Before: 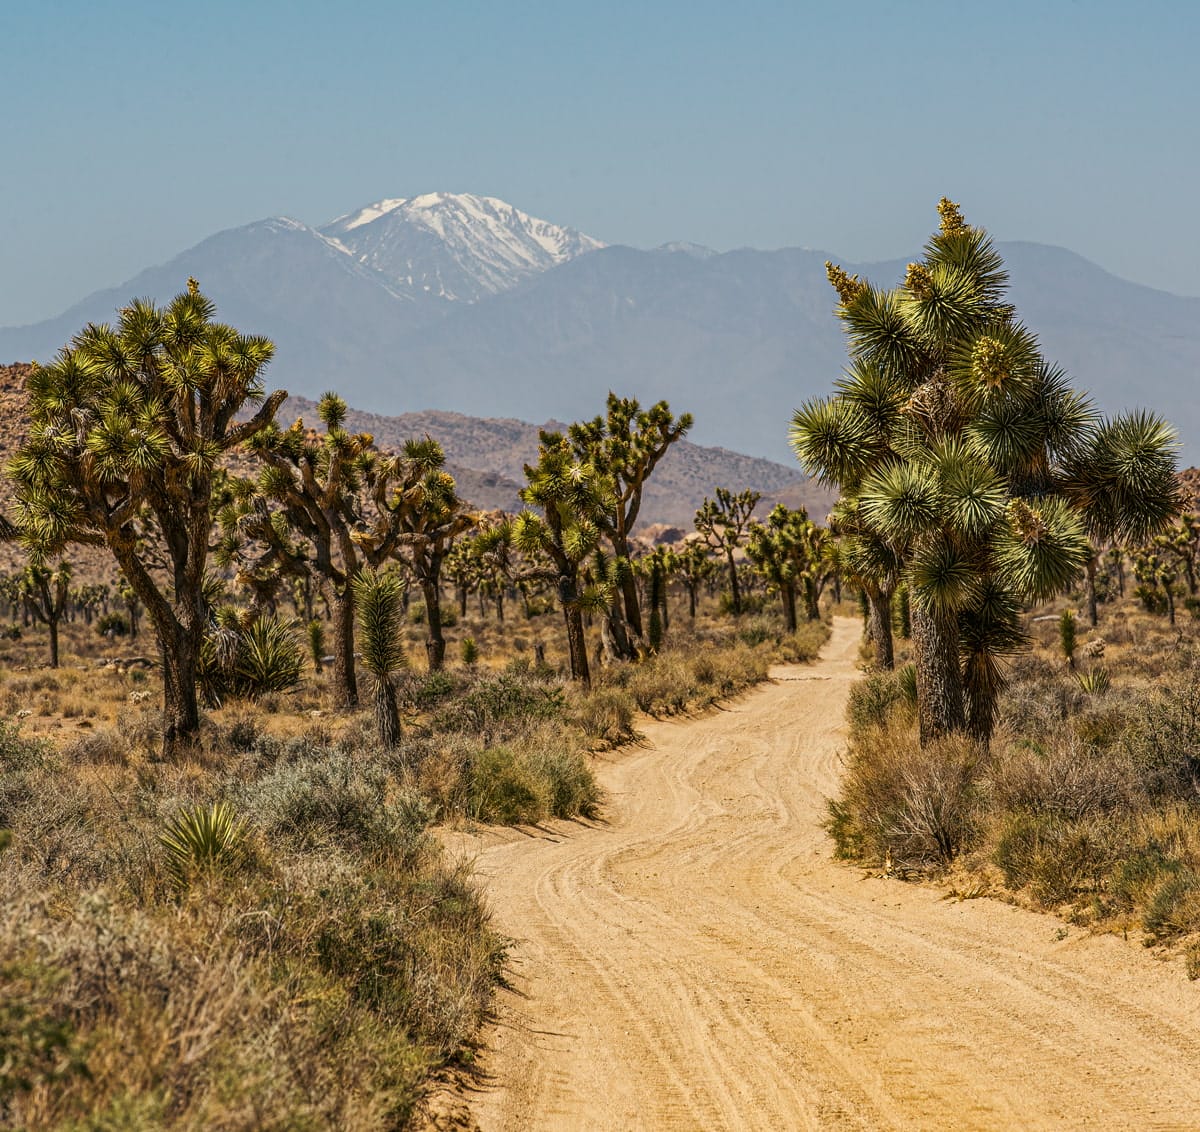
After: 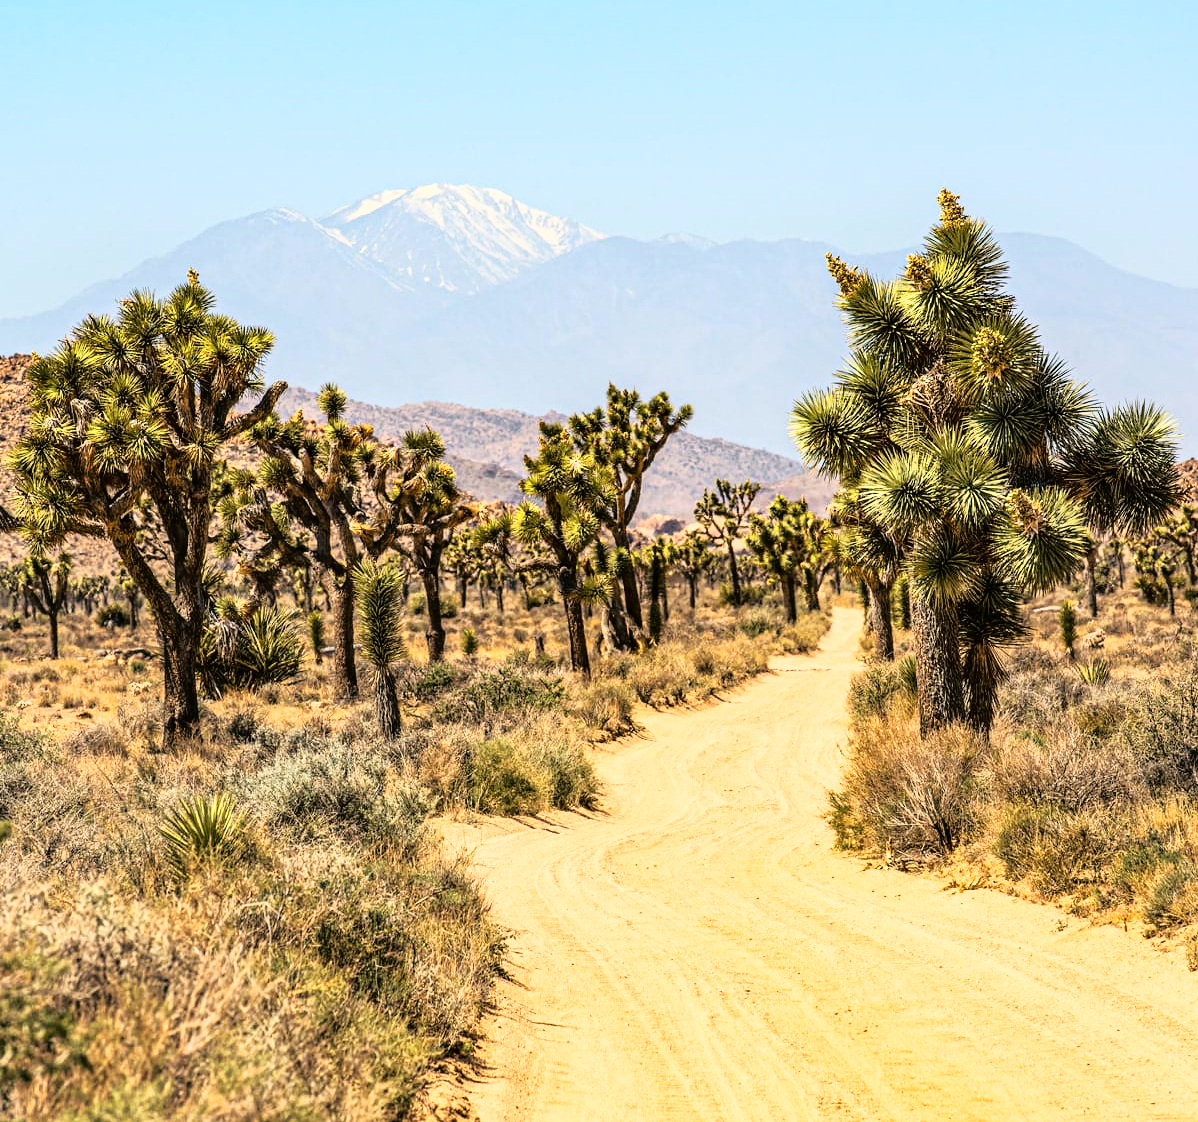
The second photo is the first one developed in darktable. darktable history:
crop: top 0.869%, right 0.108%
base curve: curves: ch0 [(0, 0) (0.012, 0.01) (0.073, 0.168) (0.31, 0.711) (0.645, 0.957) (1, 1)]
